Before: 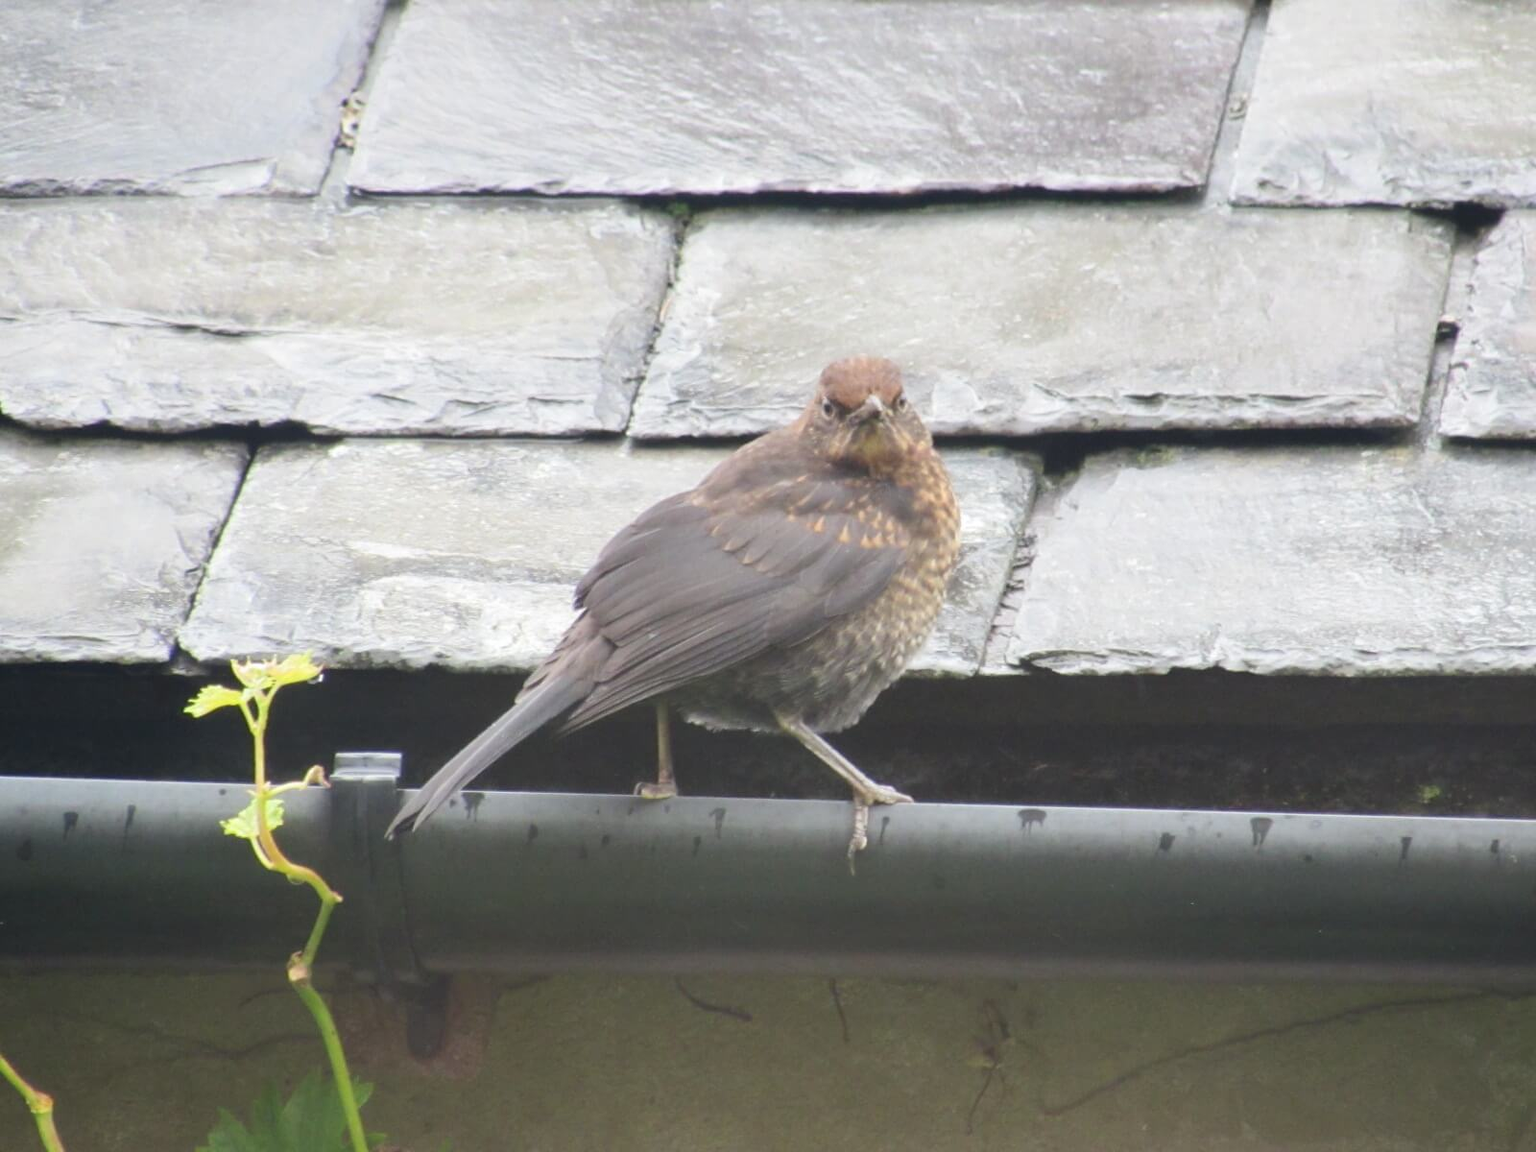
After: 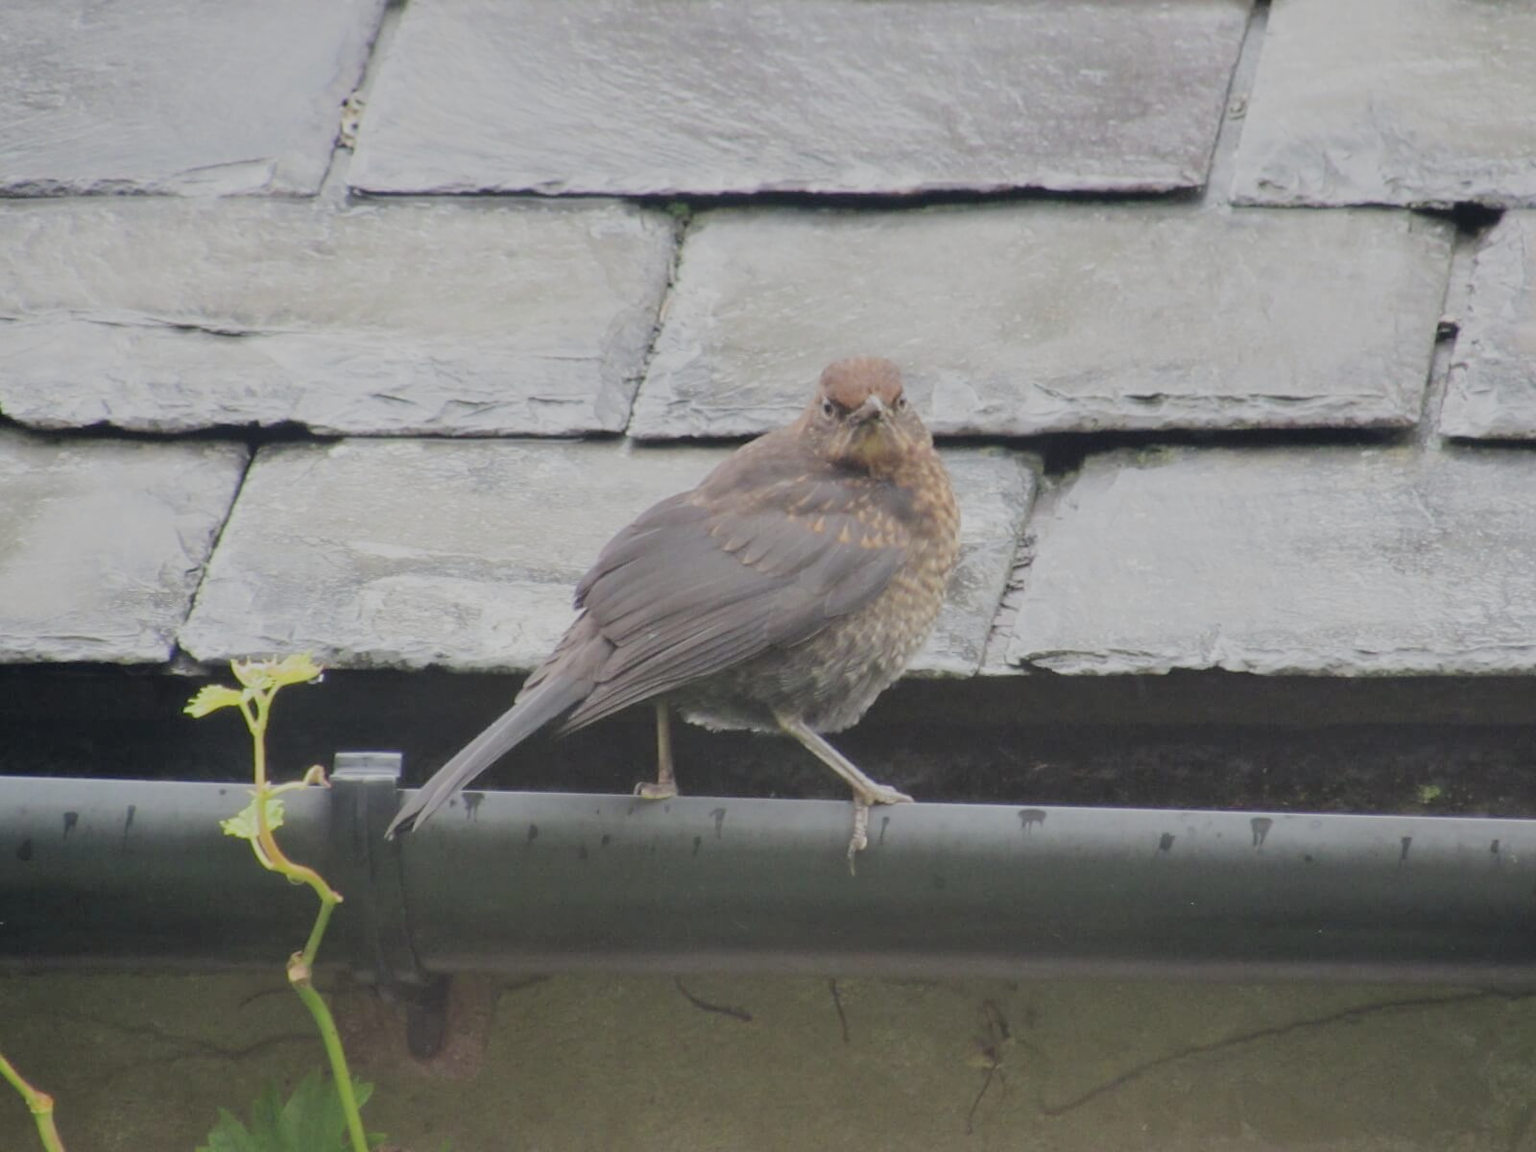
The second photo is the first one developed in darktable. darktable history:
contrast brightness saturation: saturation -0.1
filmic rgb: black relative exposure -7.32 EV, white relative exposure 5.09 EV, hardness 3.2
tone equalizer: -8 EV 0.25 EV, -7 EV 0.417 EV, -6 EV 0.417 EV, -5 EV 0.25 EV, -3 EV -0.25 EV, -2 EV -0.417 EV, -1 EV -0.417 EV, +0 EV -0.25 EV, edges refinement/feathering 500, mask exposure compensation -1.57 EV, preserve details guided filter
